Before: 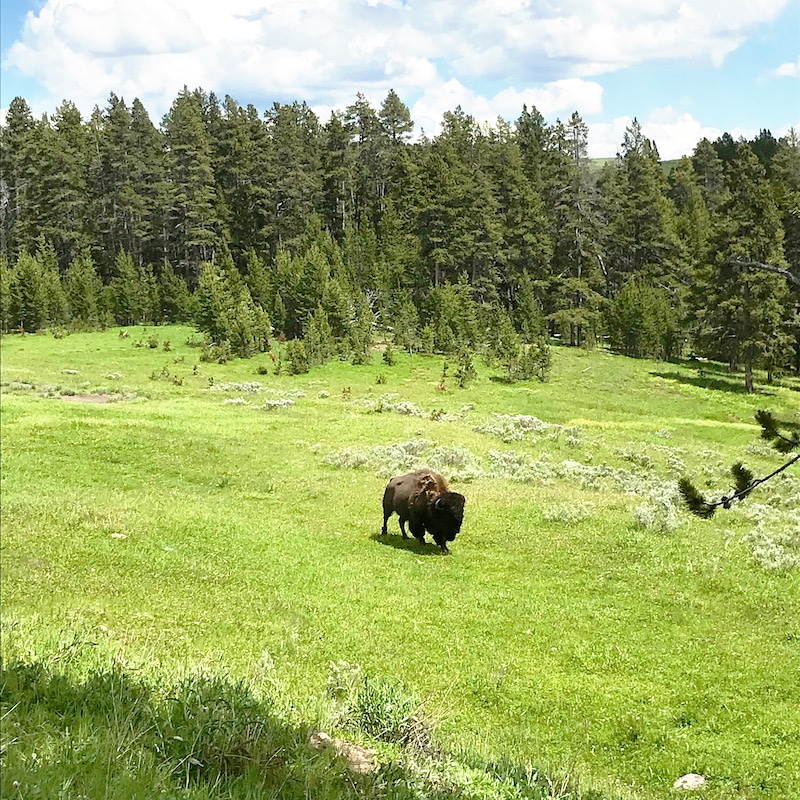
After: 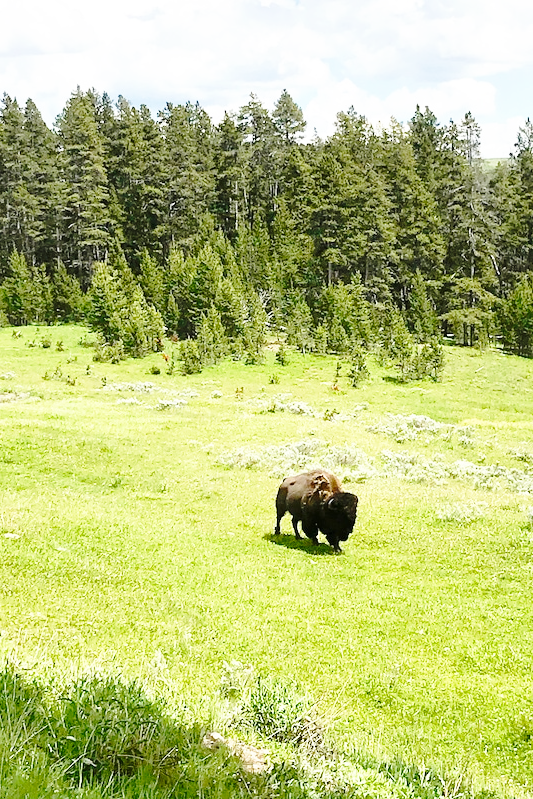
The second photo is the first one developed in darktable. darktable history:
crop and rotate: left 13.537%, right 19.796%
base curve: curves: ch0 [(0, 0) (0.028, 0.03) (0.121, 0.232) (0.46, 0.748) (0.859, 0.968) (1, 1)], preserve colors none
